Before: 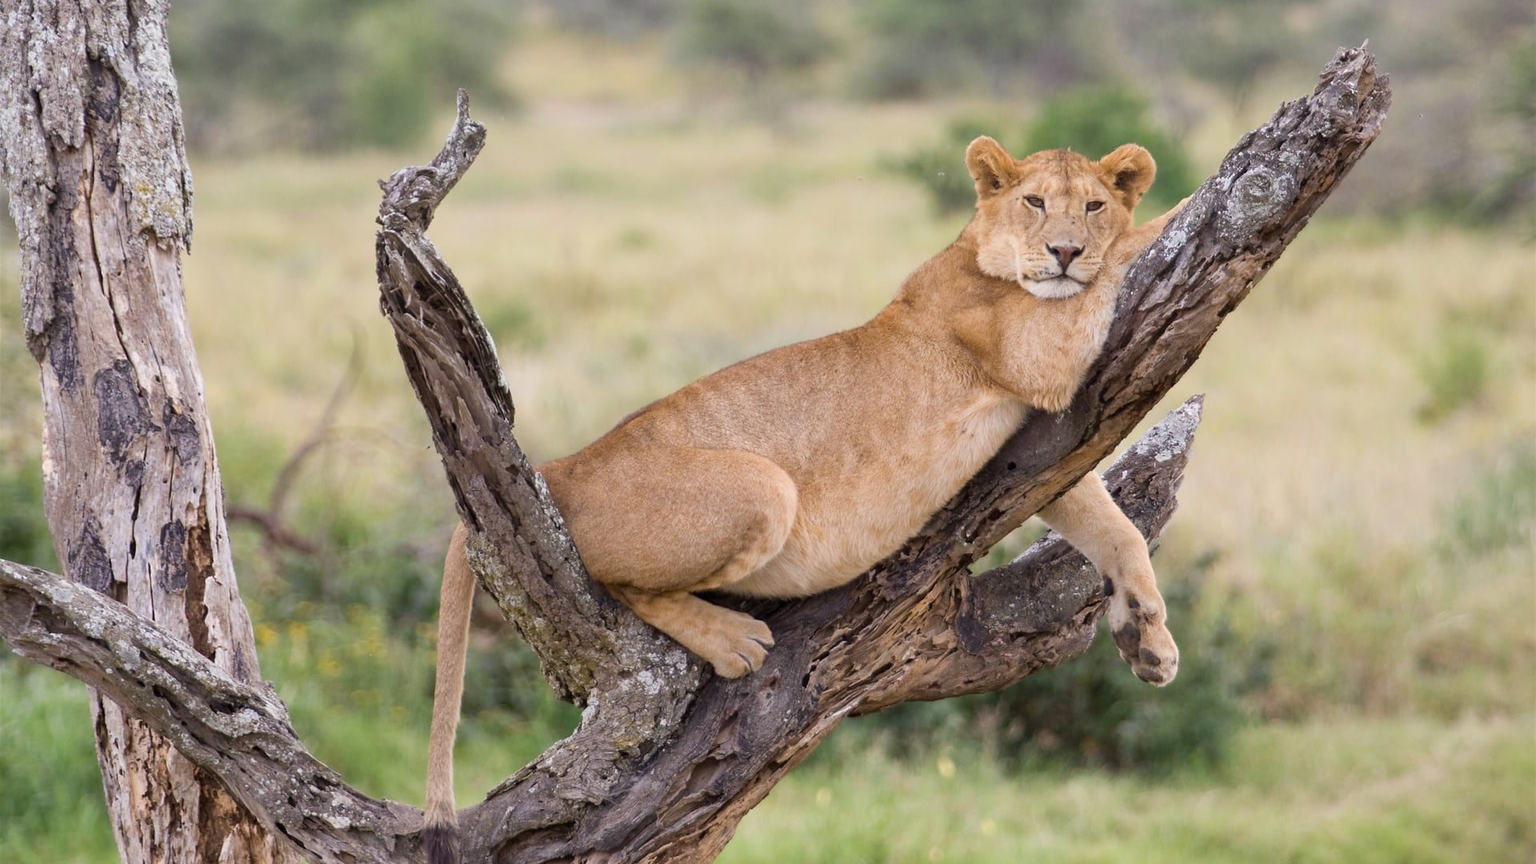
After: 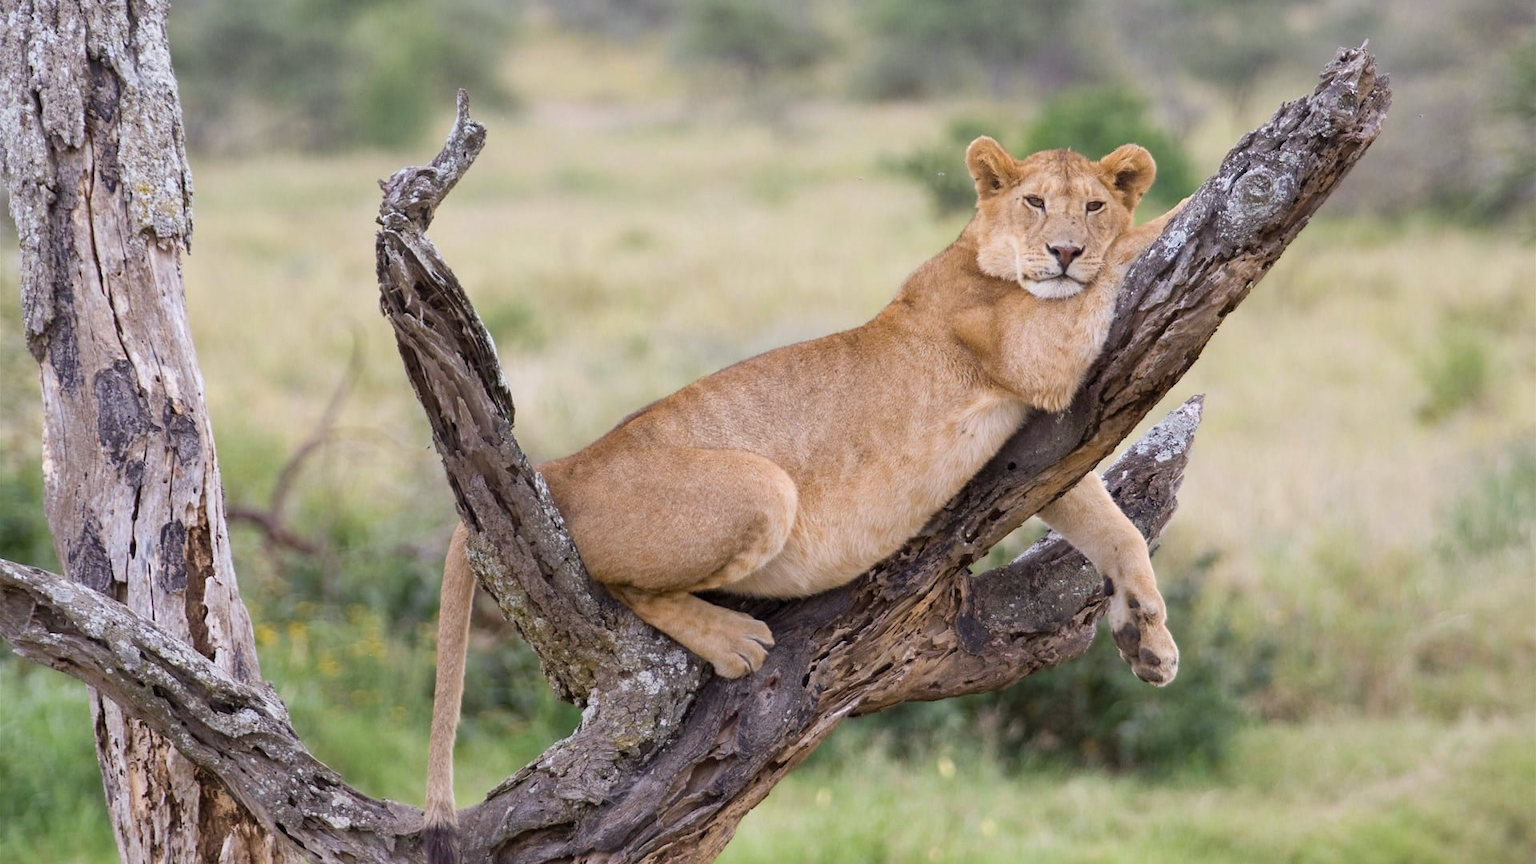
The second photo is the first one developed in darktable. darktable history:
tone equalizer: on, module defaults
white balance: red 0.983, blue 1.036
